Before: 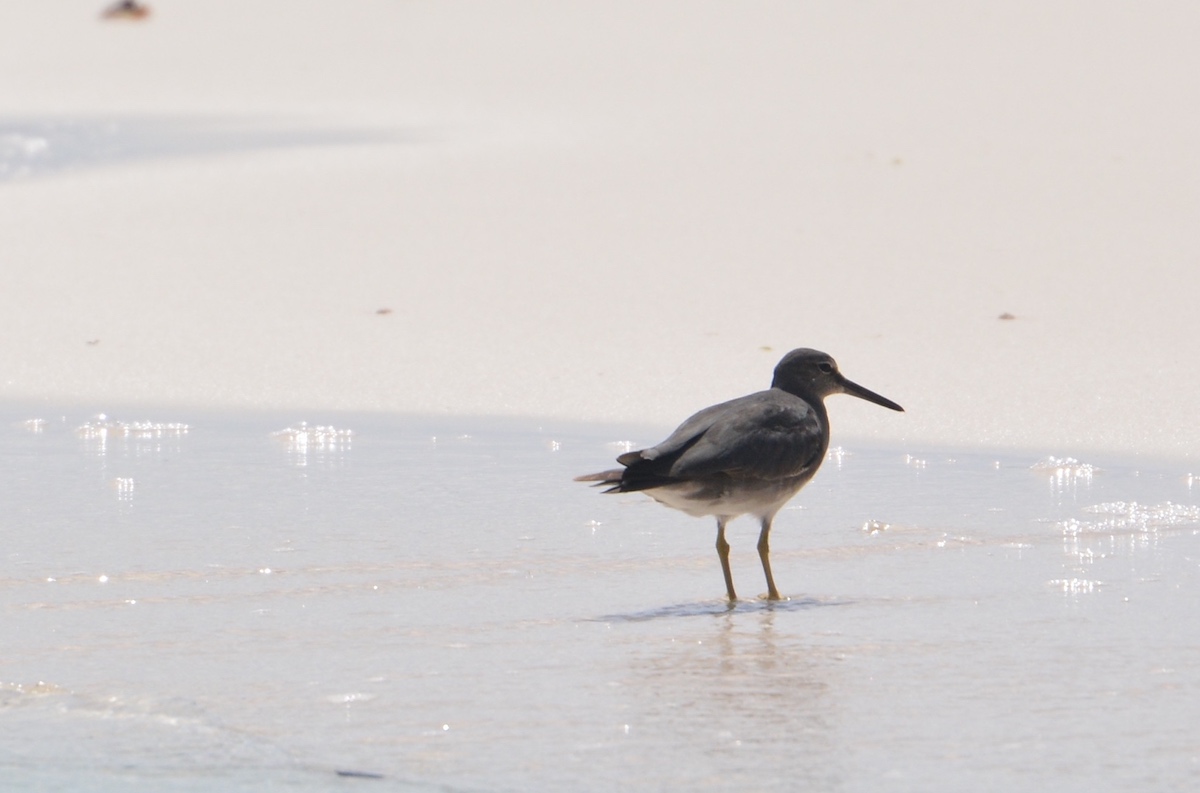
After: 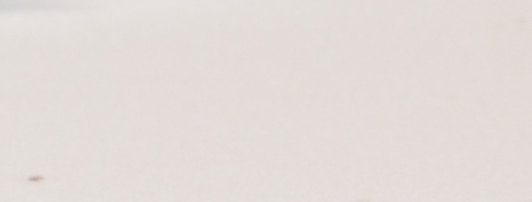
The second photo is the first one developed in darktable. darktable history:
crop: left 29.073%, top 16.816%, right 26.593%, bottom 57.643%
